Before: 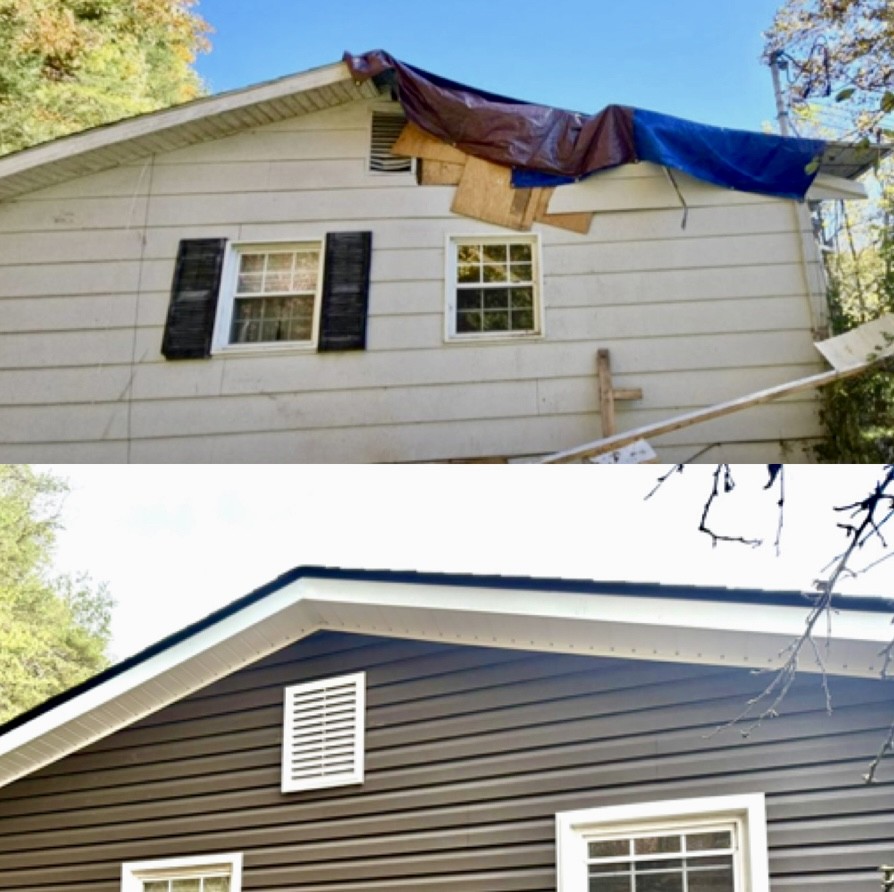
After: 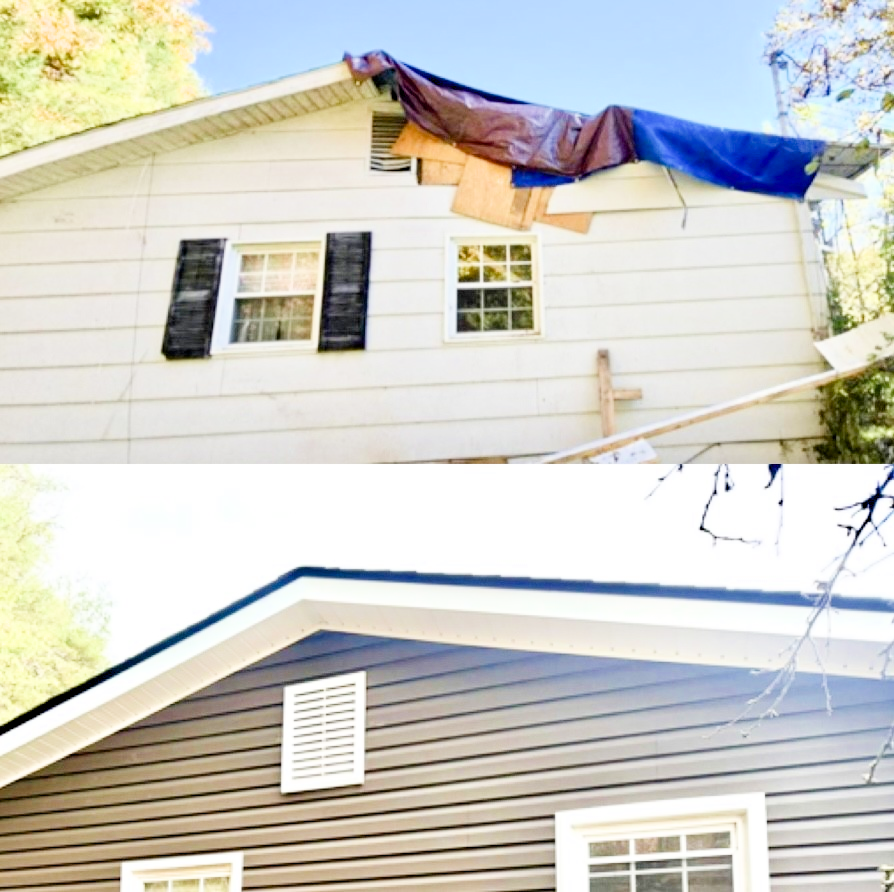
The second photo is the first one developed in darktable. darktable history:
filmic rgb: black relative exposure -7.65 EV, white relative exposure 4.56 EV, hardness 3.61
exposure: black level correction 0.001, exposure 2 EV, compensate highlight preservation false
